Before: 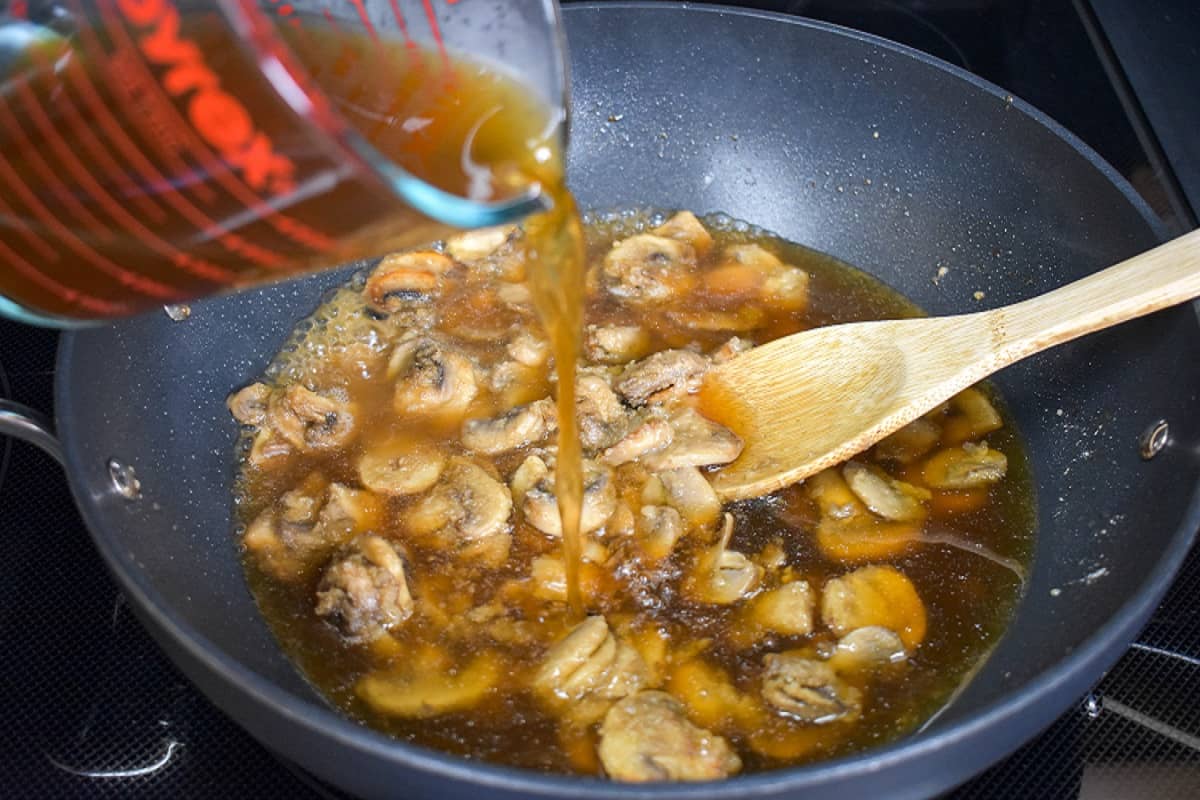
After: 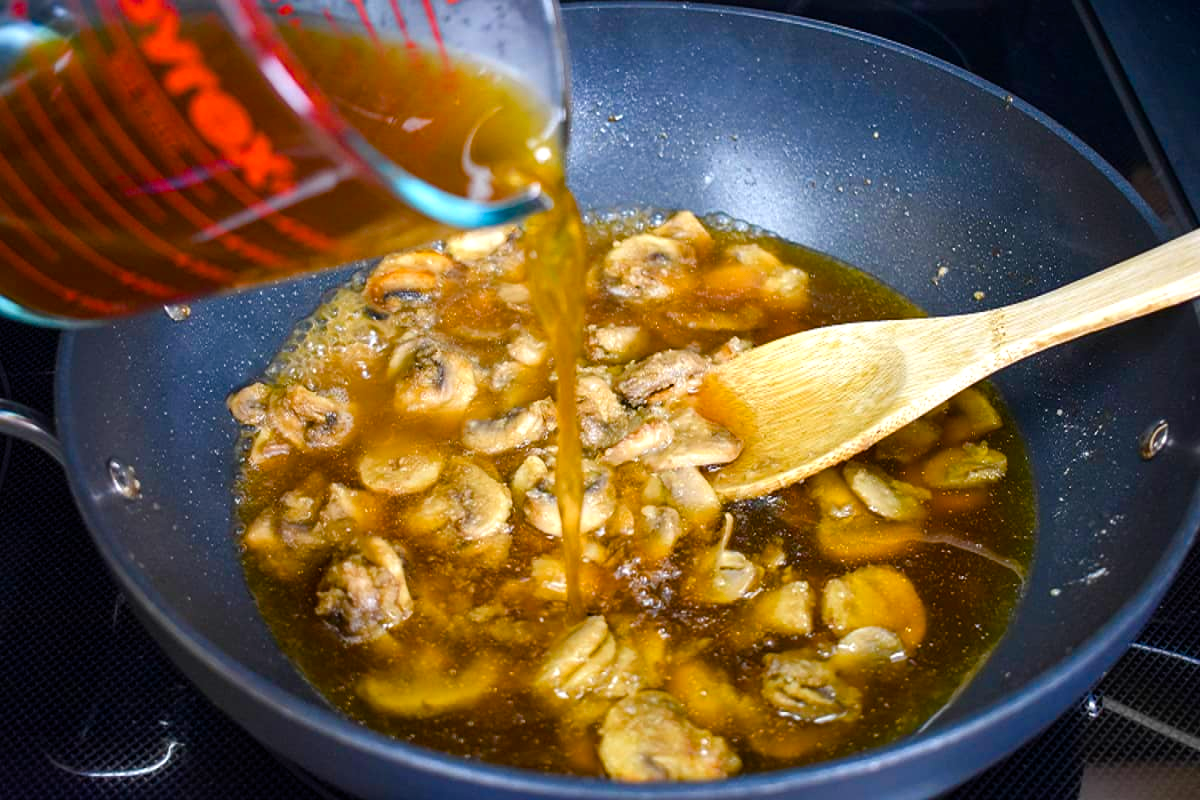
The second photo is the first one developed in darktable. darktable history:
color balance rgb: perceptual saturation grading › global saturation 20%, perceptual saturation grading › highlights -25.058%, perceptual saturation grading › shadows 49.655%, global vibrance 35.615%, contrast 10.556%
